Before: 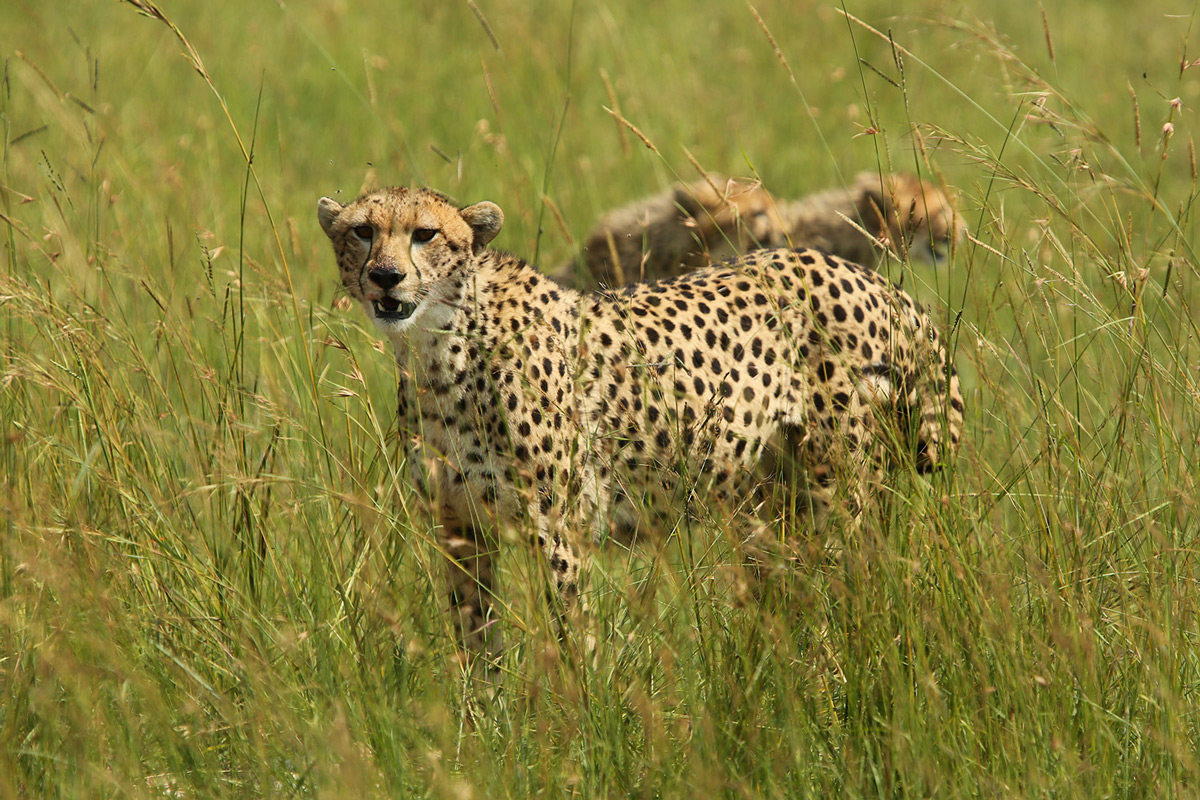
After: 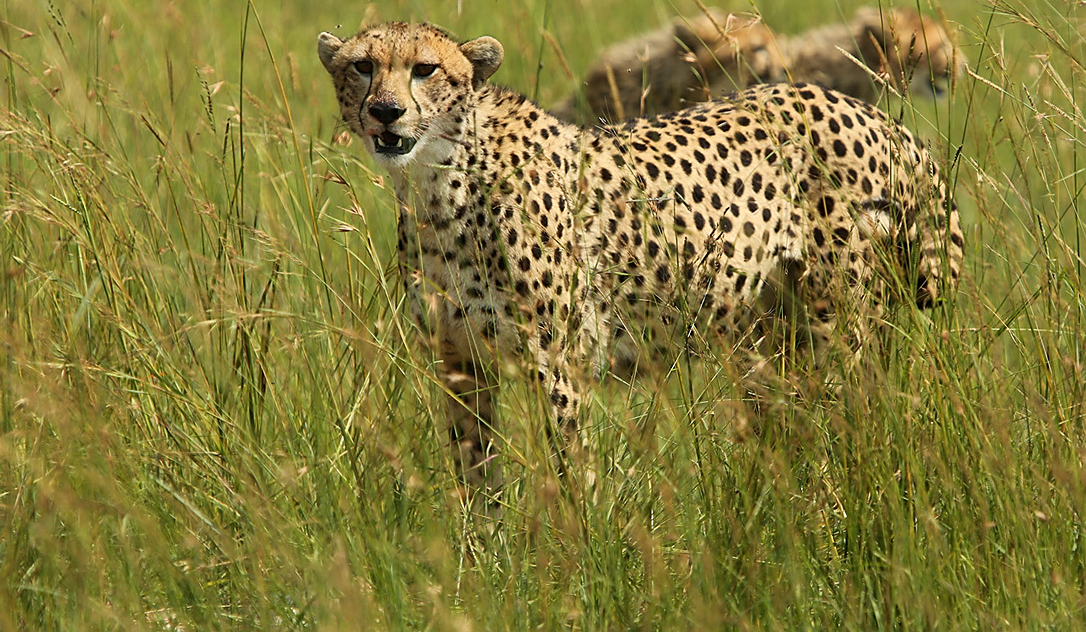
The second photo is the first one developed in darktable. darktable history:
sharpen: radius 1.866, amount 0.4, threshold 1.496
crop: top 20.684%, right 9.459%, bottom 0.248%
